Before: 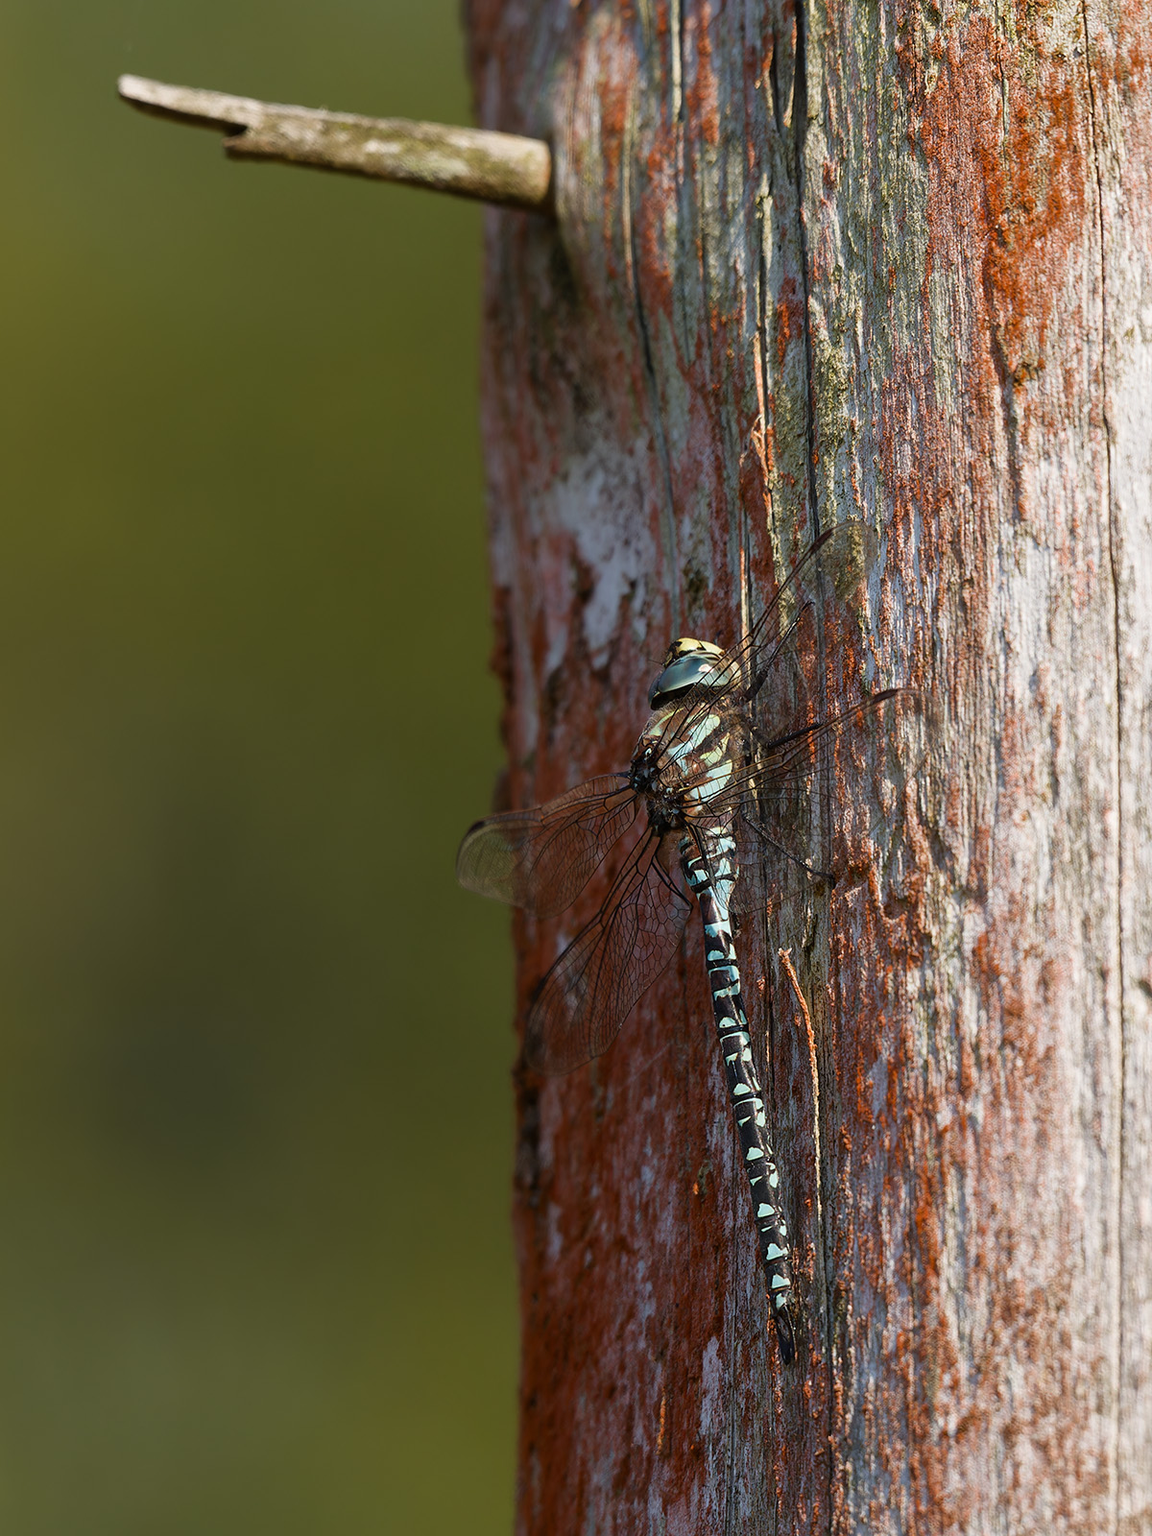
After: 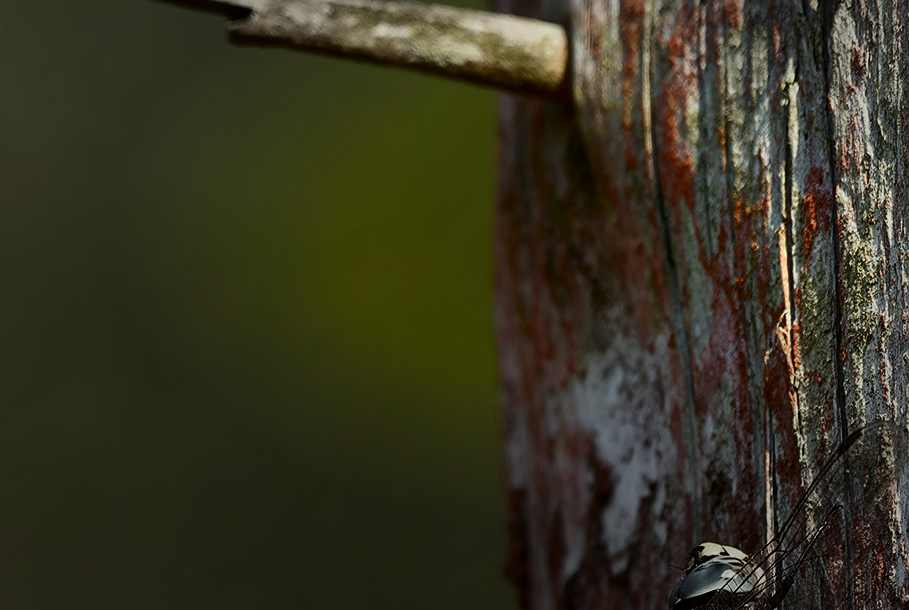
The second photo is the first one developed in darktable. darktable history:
sharpen: amount 0.209
vignetting: fall-off start 47.7%, center (0.219, -0.235), automatic ratio true, width/height ratio 1.294
contrast brightness saturation: contrast 0.204, brightness -0.101, saturation 0.098
crop: left 0.567%, top 7.647%, right 23.604%, bottom 54.184%
color correction: highlights a* -4.83, highlights b* 5.06, saturation 0.941
shadows and highlights: shadows 24.65, highlights -76.72, soften with gaussian
